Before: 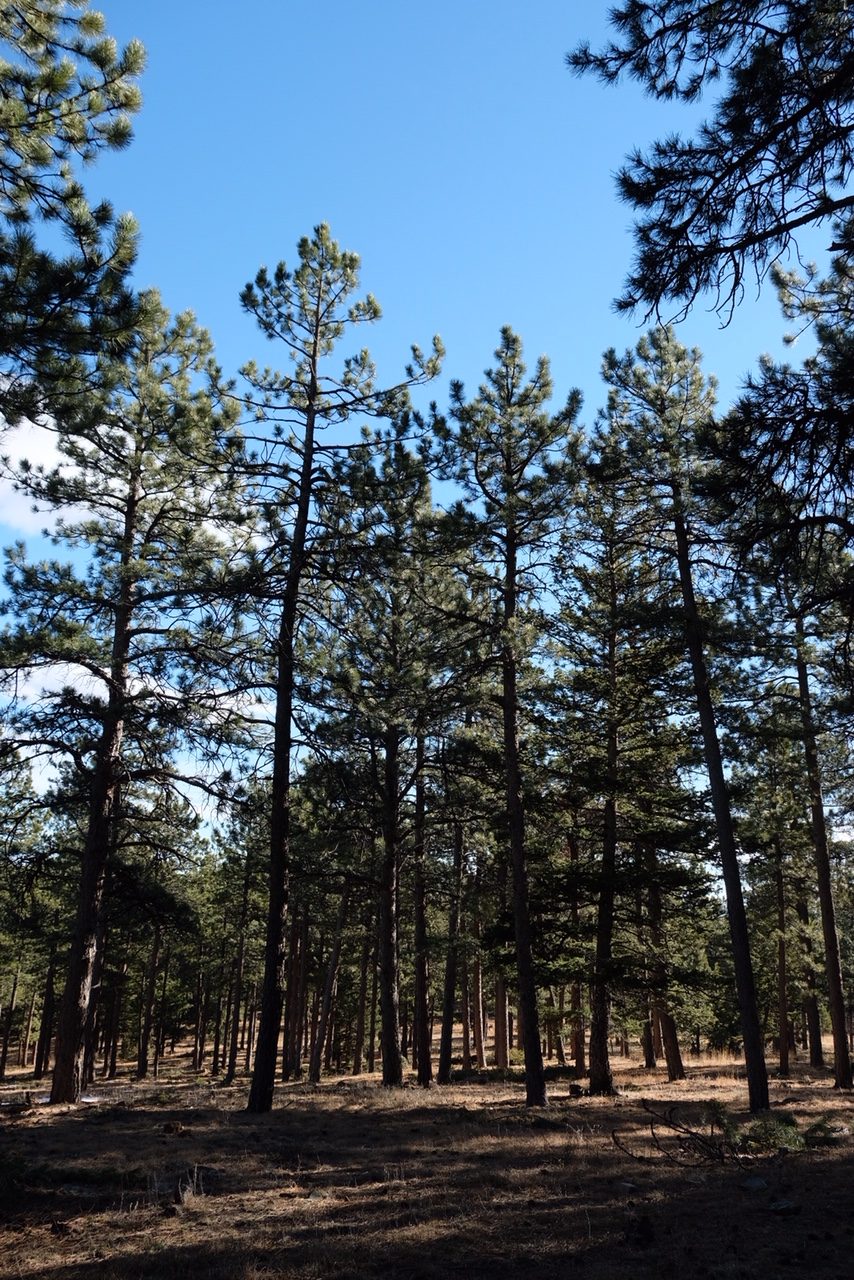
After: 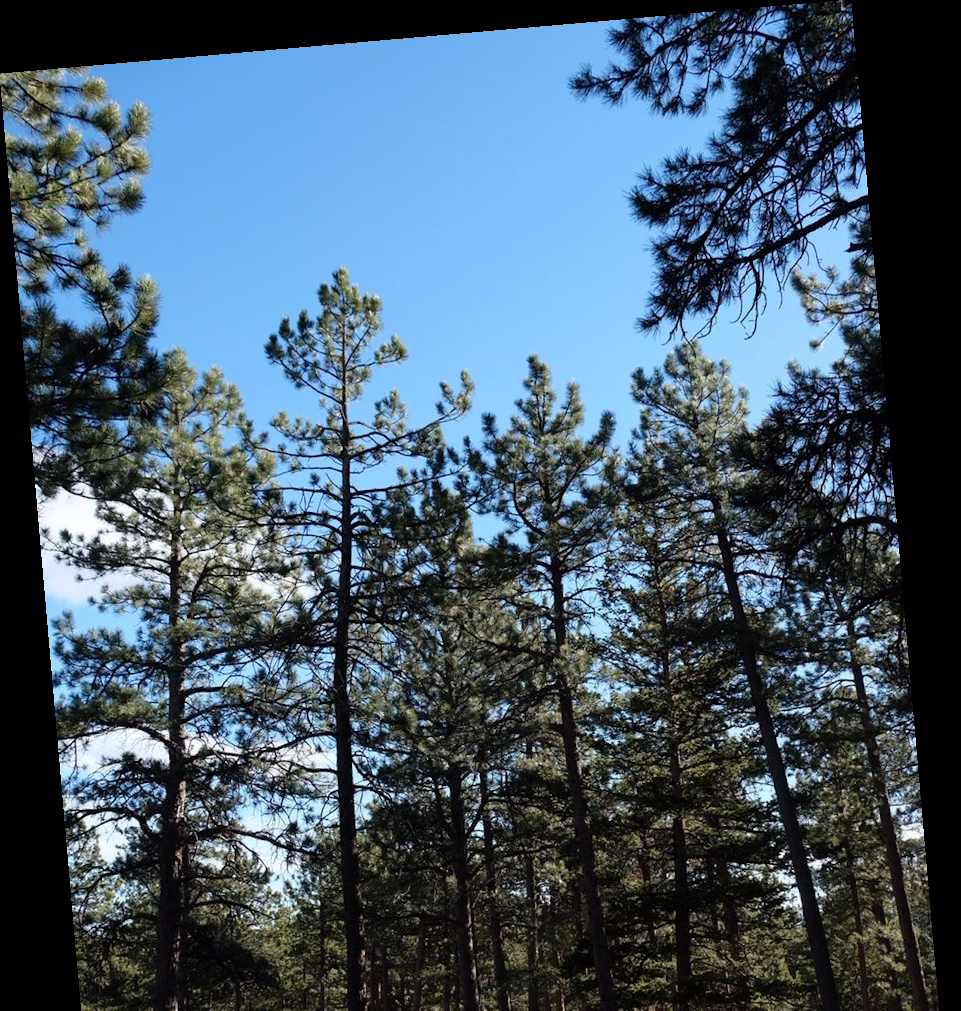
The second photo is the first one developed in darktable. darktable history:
rotate and perspective: rotation -4.98°, automatic cropping off
crop: bottom 24.988%
